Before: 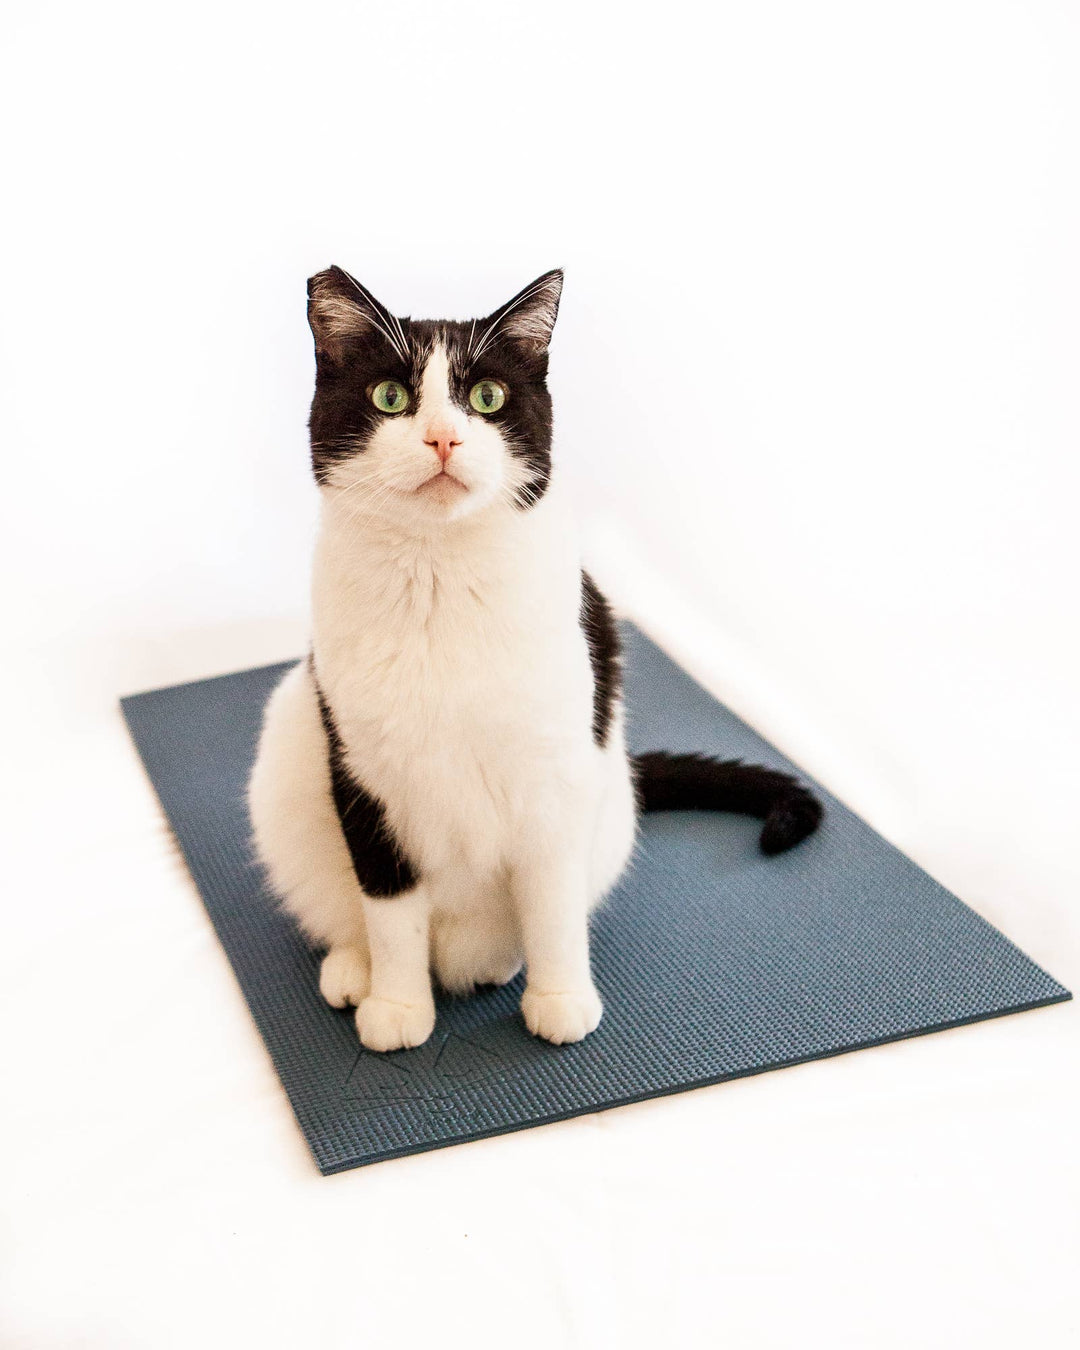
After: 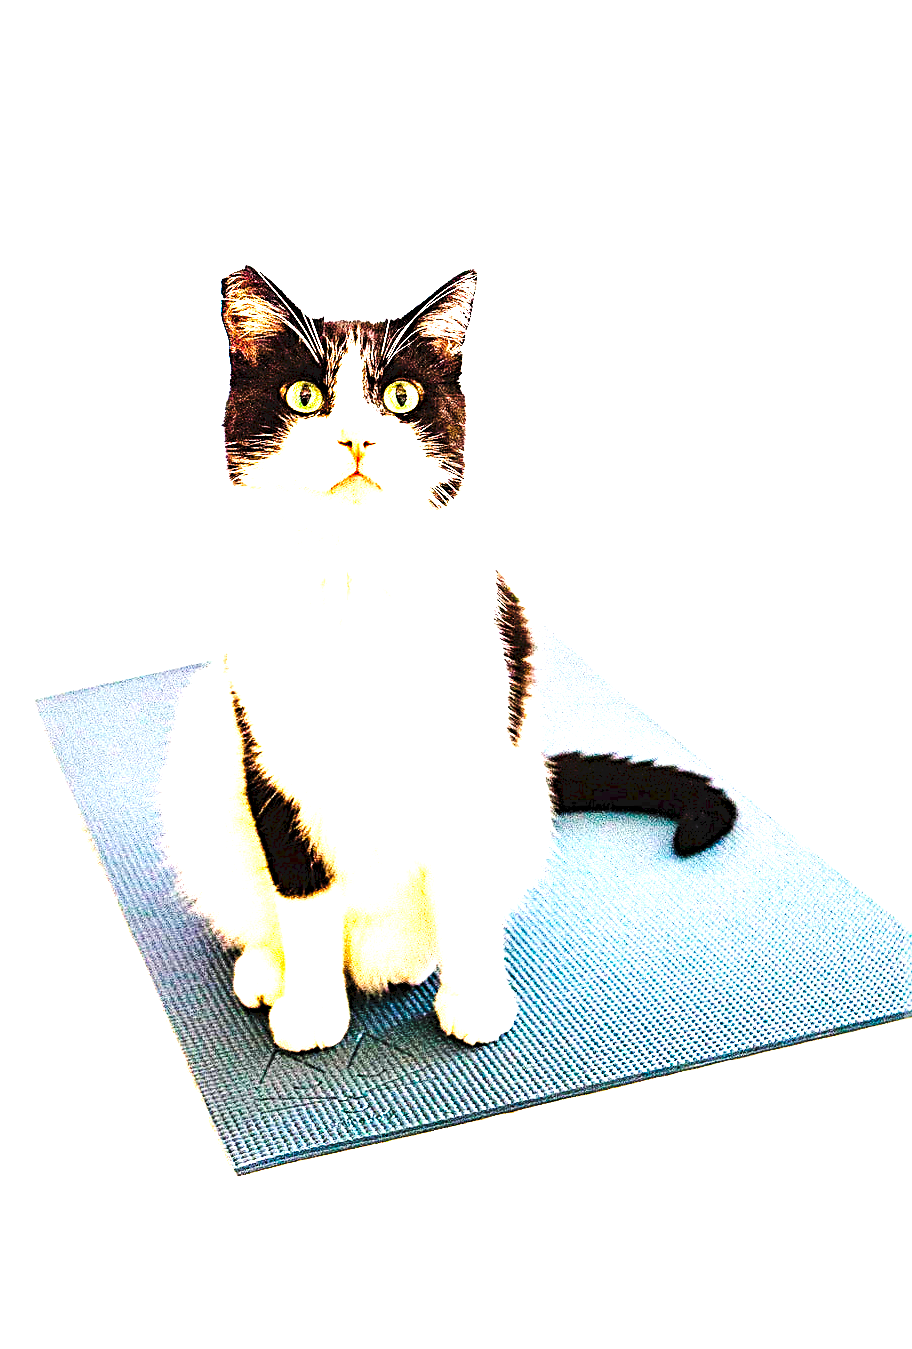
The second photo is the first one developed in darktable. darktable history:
tone curve: curves: ch0 [(0, 0) (0.003, 0.047) (0.011, 0.05) (0.025, 0.053) (0.044, 0.057) (0.069, 0.062) (0.1, 0.084) (0.136, 0.115) (0.177, 0.159) (0.224, 0.216) (0.277, 0.289) (0.335, 0.382) (0.399, 0.474) (0.468, 0.561) (0.543, 0.636) (0.623, 0.705) (0.709, 0.778) (0.801, 0.847) (0.898, 0.916) (1, 1)], preserve colors none
sharpen: radius 2.977, amount 0.755
tone equalizer: -8 EV -0.734 EV, -7 EV -0.727 EV, -6 EV -0.634 EV, -5 EV -0.418 EV, -3 EV 0.38 EV, -2 EV 0.6 EV, -1 EV 0.693 EV, +0 EV 0.761 EV
crop: left 7.971%, right 7.53%
color balance rgb: linear chroma grading › global chroma 9.854%, perceptual saturation grading › global saturation 30.461%, global vibrance 25.36%
levels: levels [0, 0.352, 0.703]
